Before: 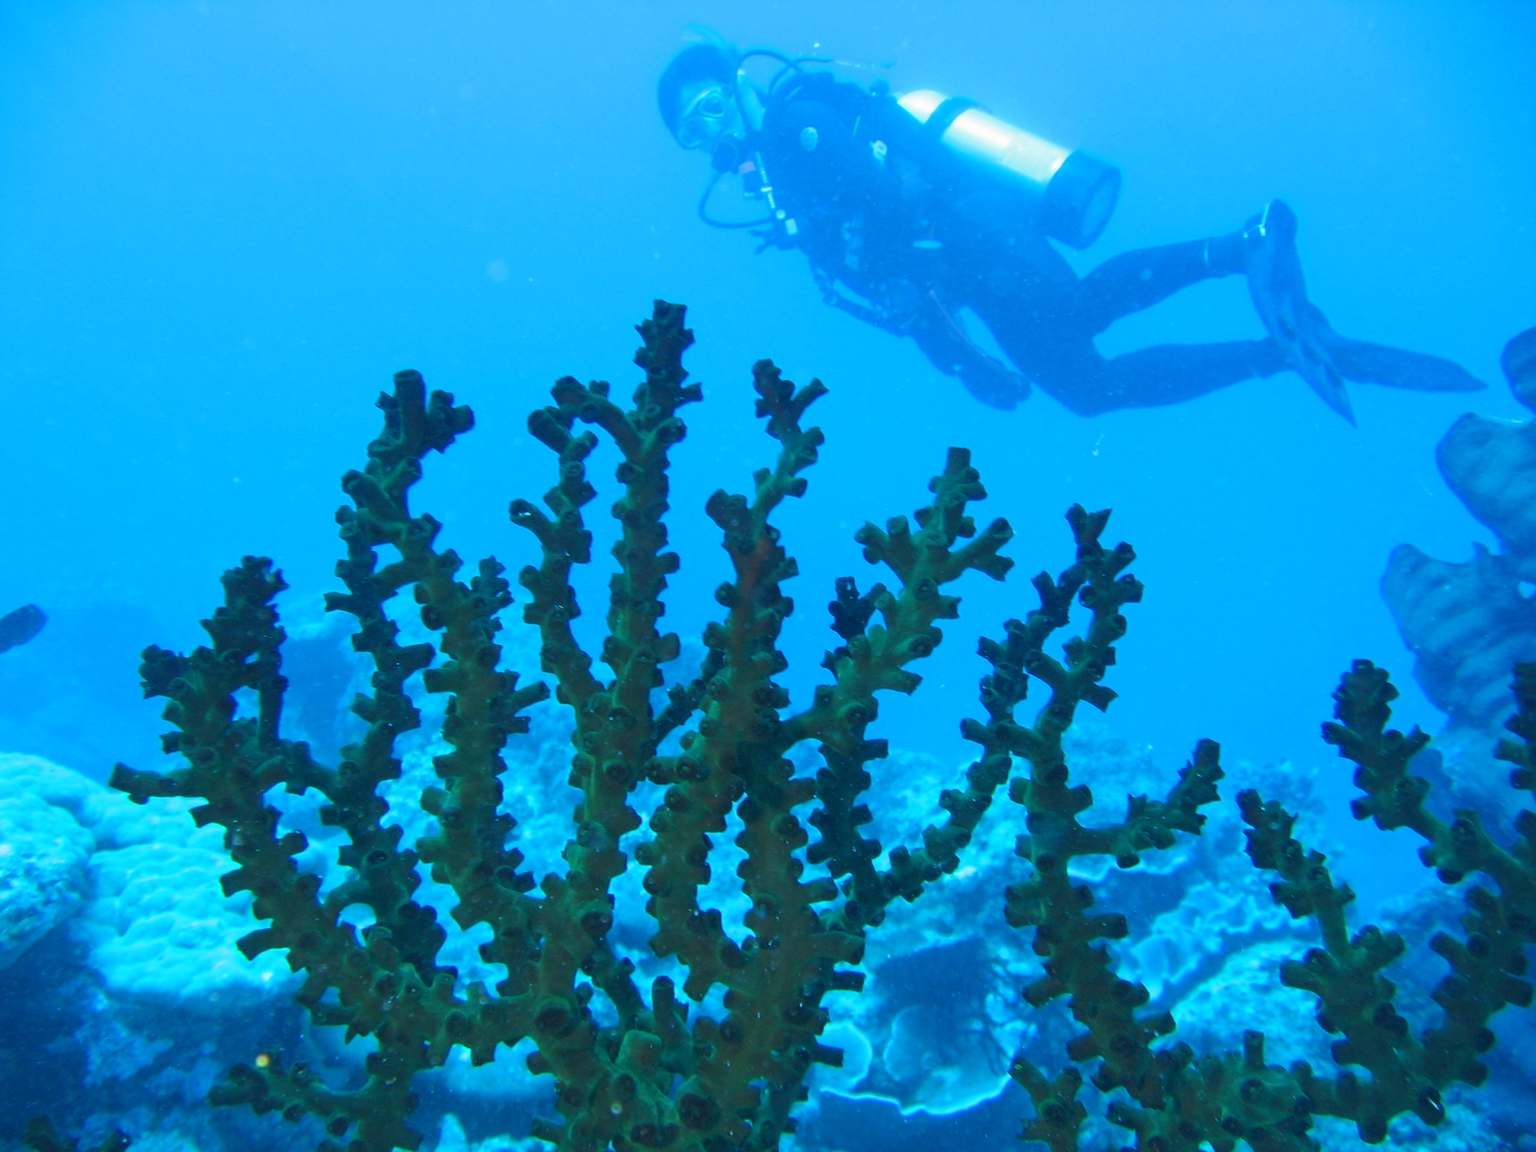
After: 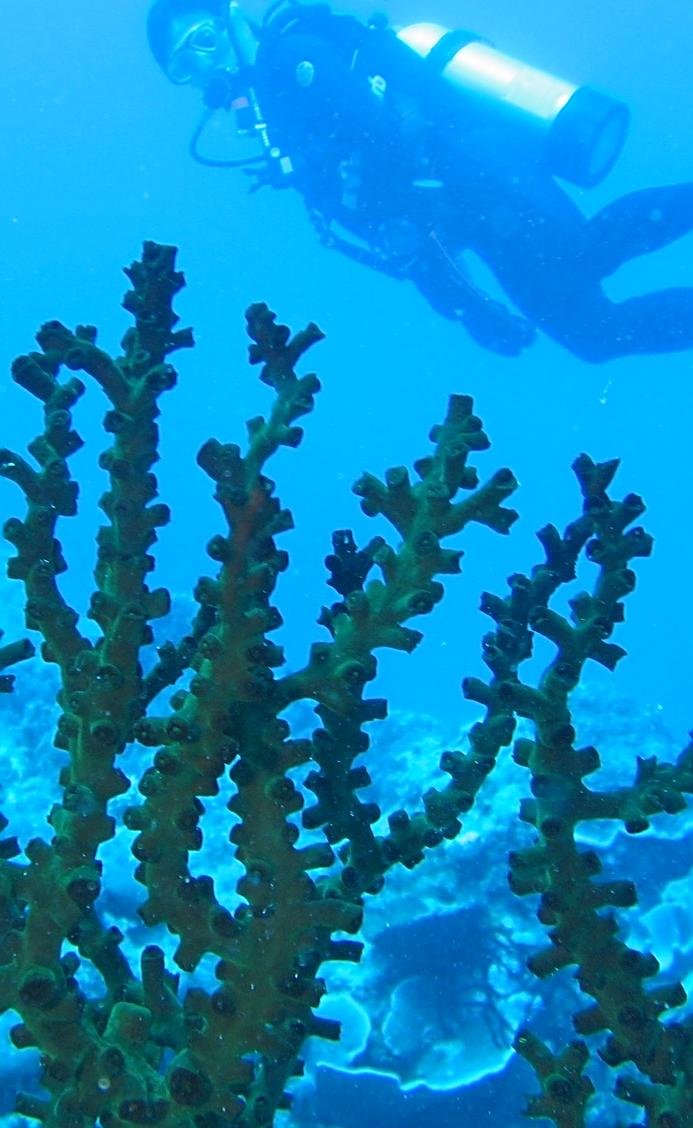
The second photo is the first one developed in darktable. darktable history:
crop: left 33.657%, top 5.99%, right 23.027%
levels: levels [0.018, 0.493, 1]
sharpen: on, module defaults
